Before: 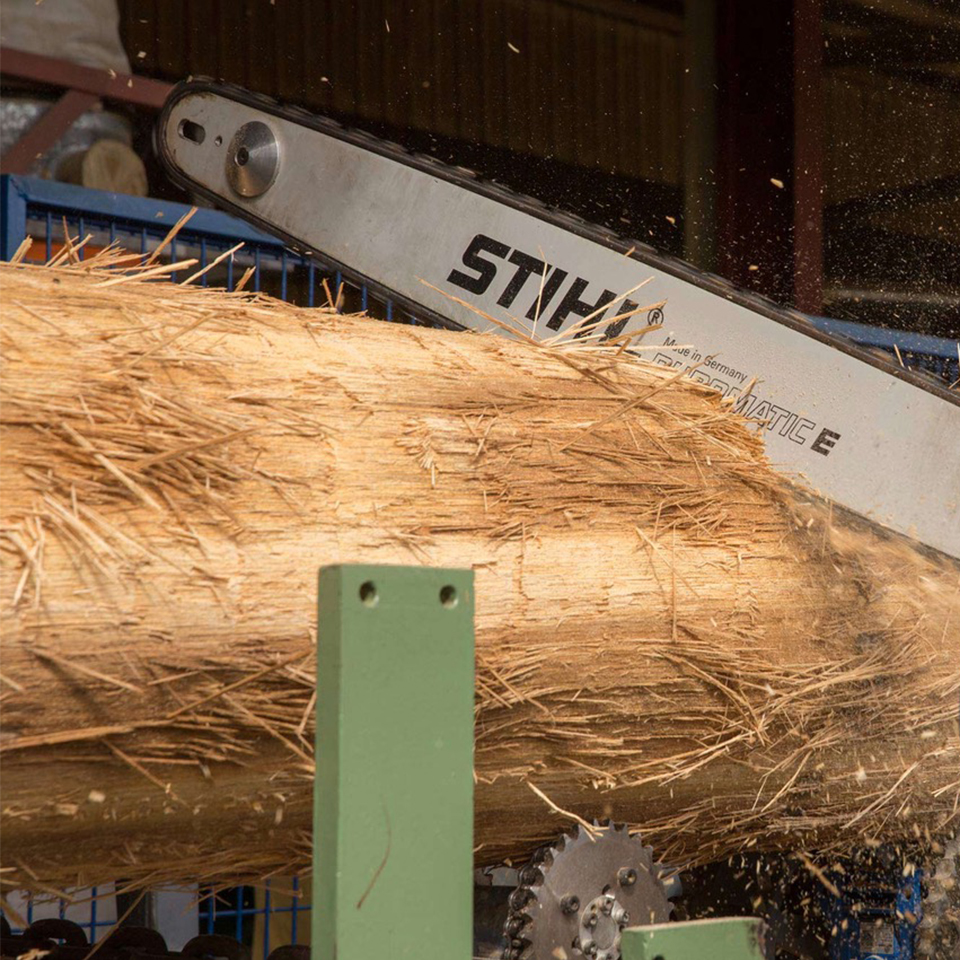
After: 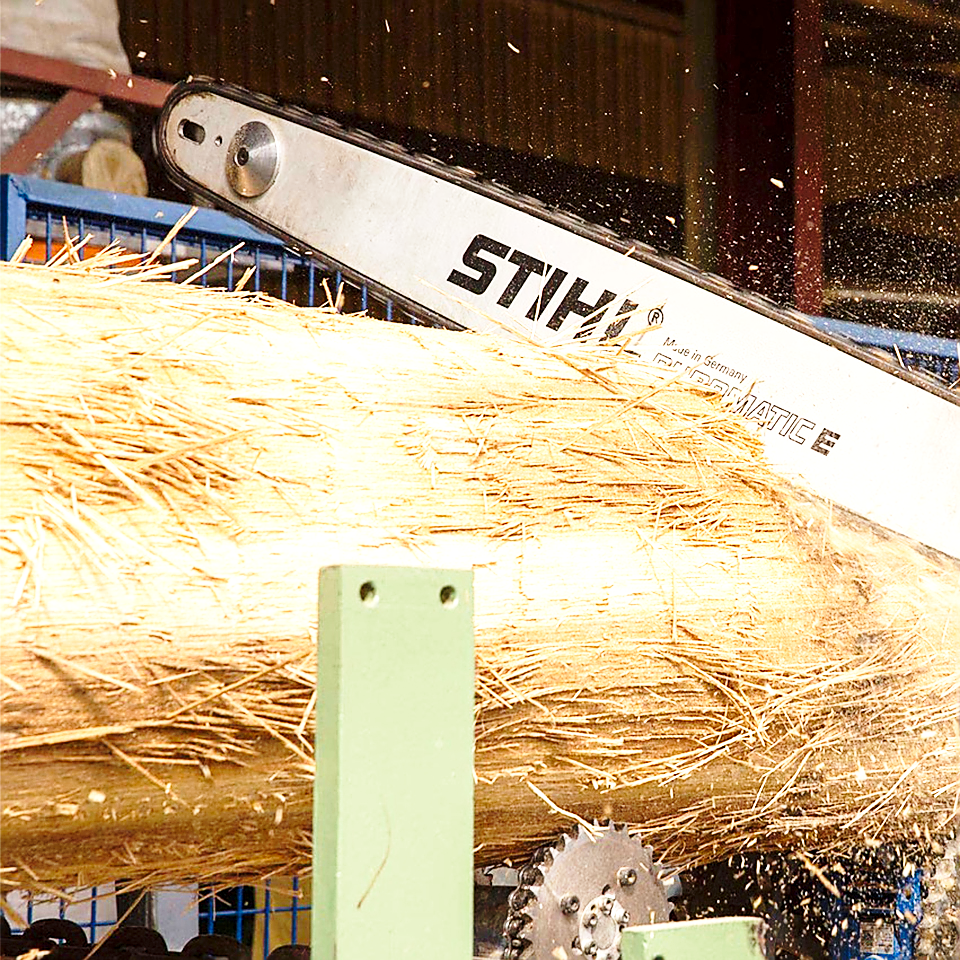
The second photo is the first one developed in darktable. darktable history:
exposure: black level correction 0.001, exposure 1.129 EV, compensate exposure bias true, compensate highlight preservation false
base curve: curves: ch0 [(0, 0) (0.028, 0.03) (0.121, 0.232) (0.46, 0.748) (0.859, 0.968) (1, 1)], preserve colors none
sharpen: radius 1.4, amount 1.25, threshold 0.7
